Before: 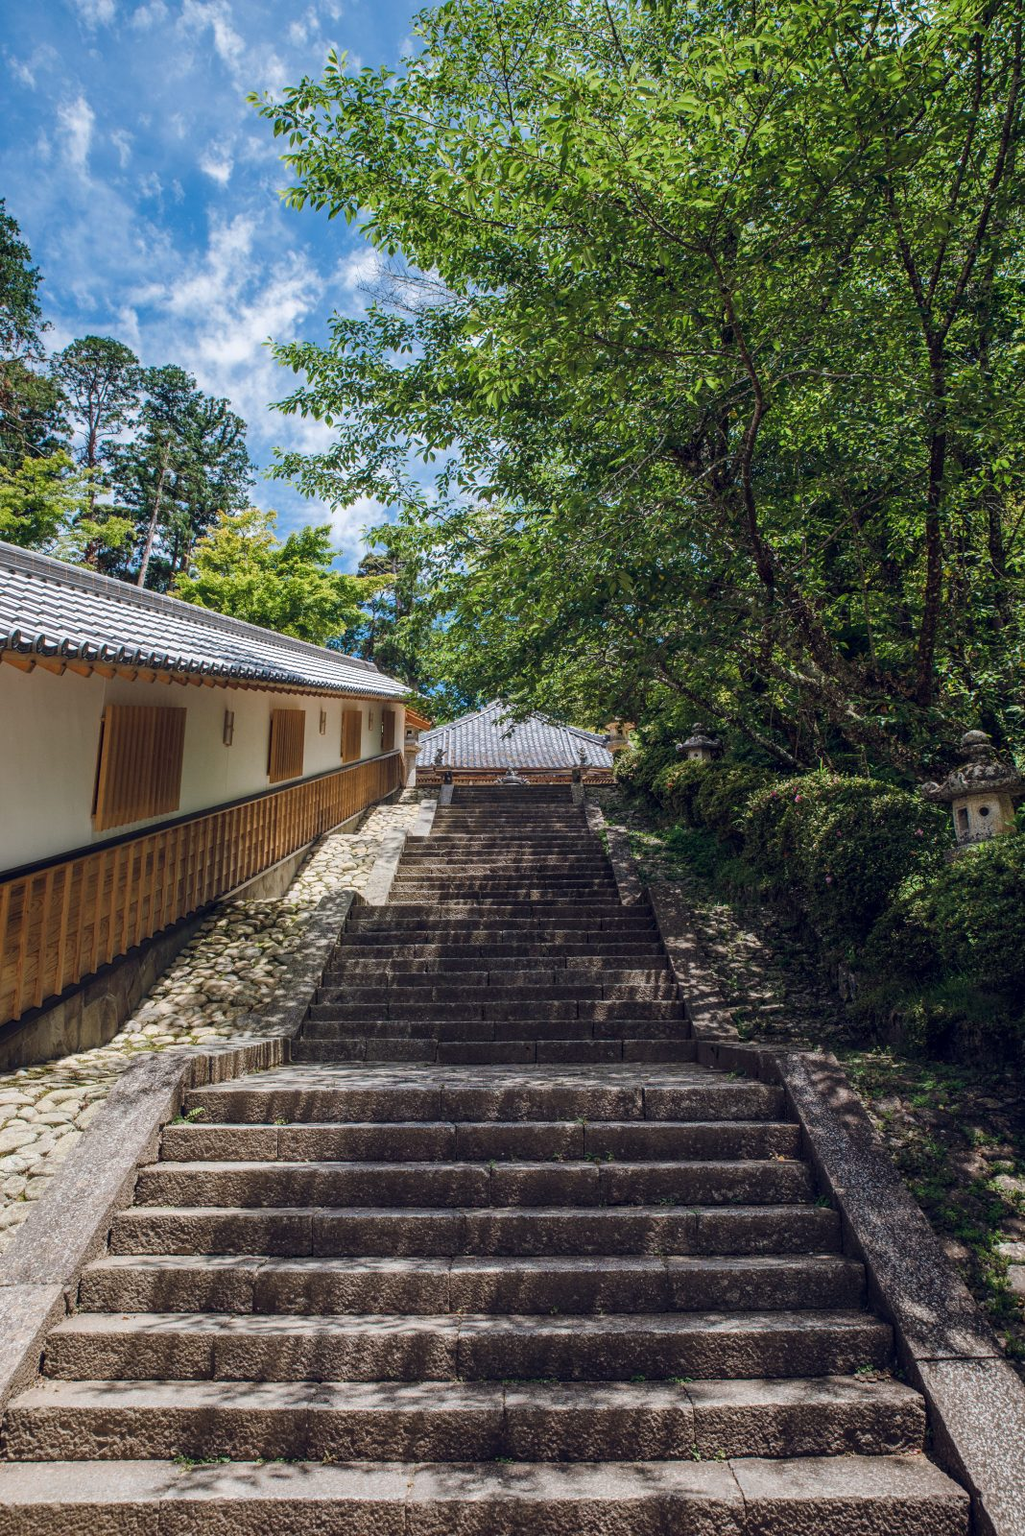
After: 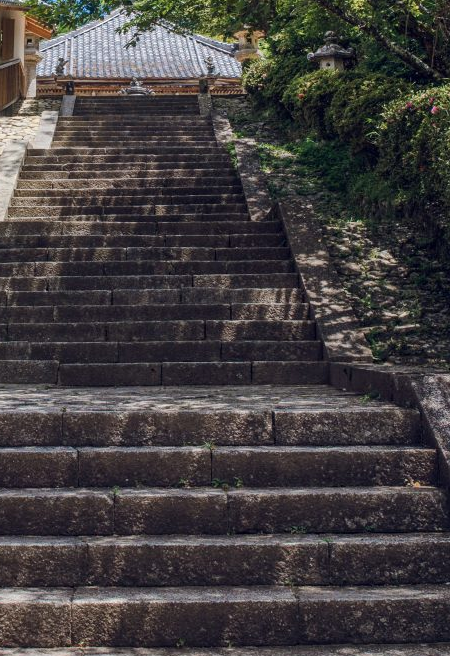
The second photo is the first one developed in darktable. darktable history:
shadows and highlights: shadows 25, highlights -48, soften with gaussian
crop: left 37.221%, top 45.169%, right 20.63%, bottom 13.777%
